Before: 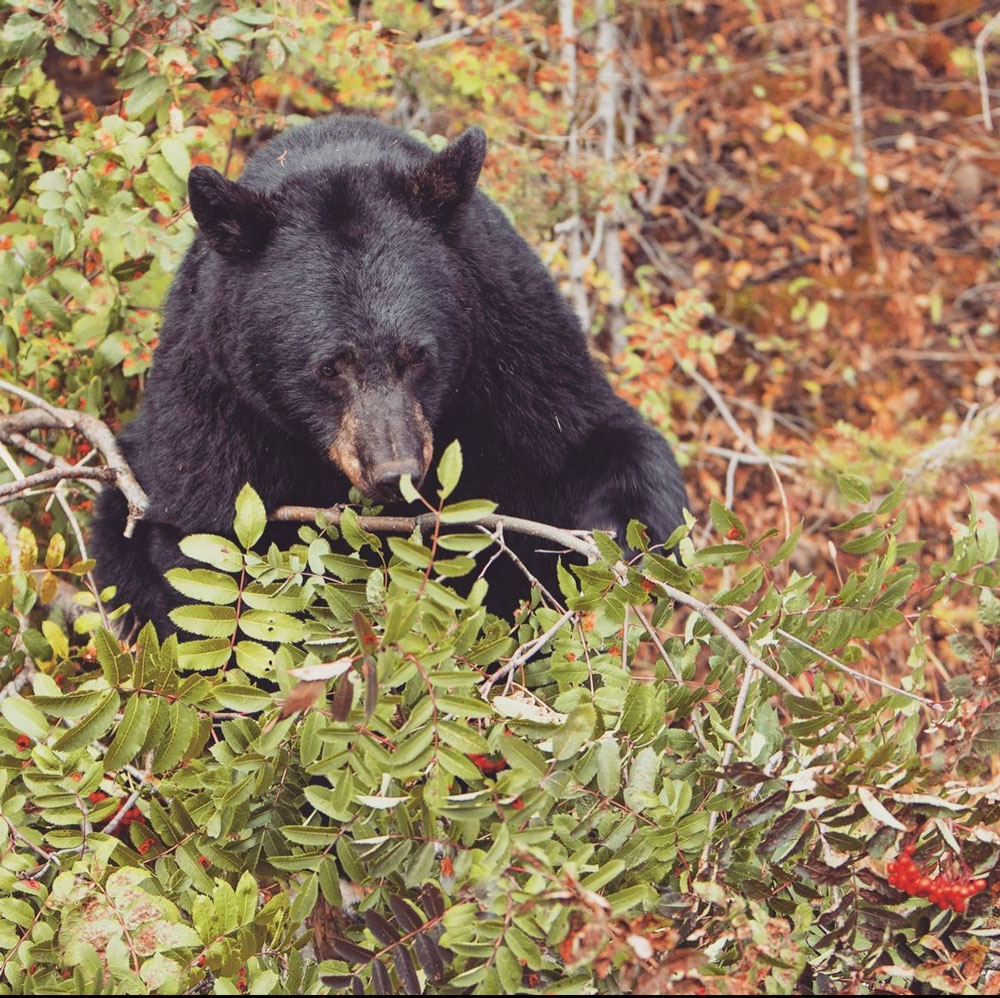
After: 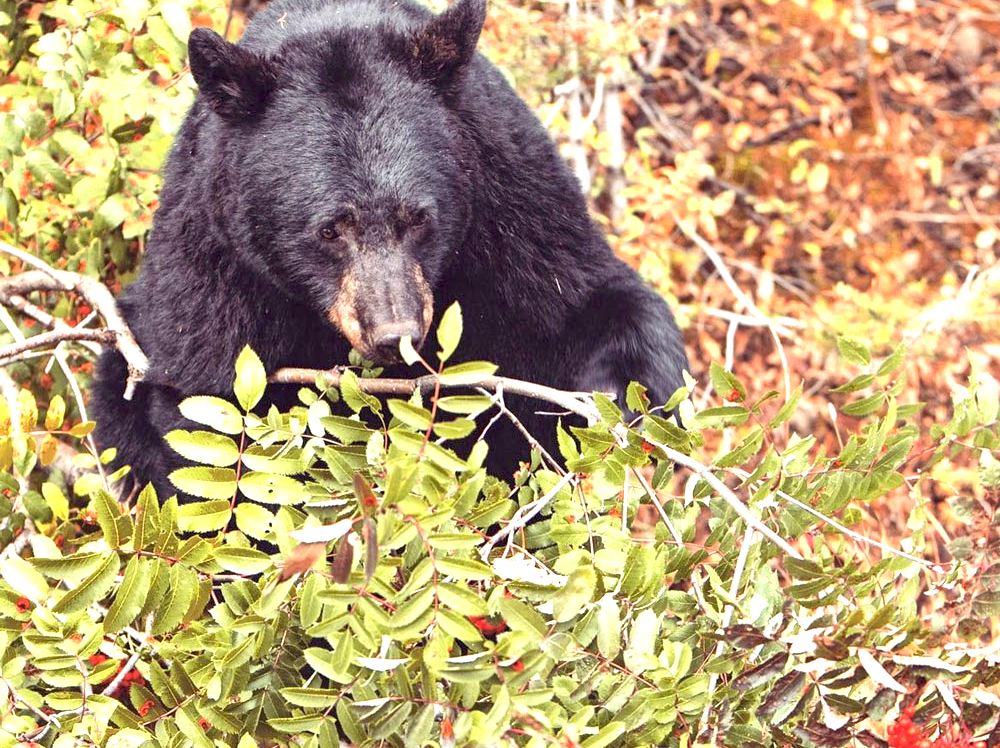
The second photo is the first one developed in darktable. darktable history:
crop: top 13.888%, bottom 11.16%
local contrast: mode bilateral grid, contrast 27, coarseness 17, detail 116%, midtone range 0.2
exposure: black level correction 0.01, exposure 1 EV, compensate highlight preservation false
